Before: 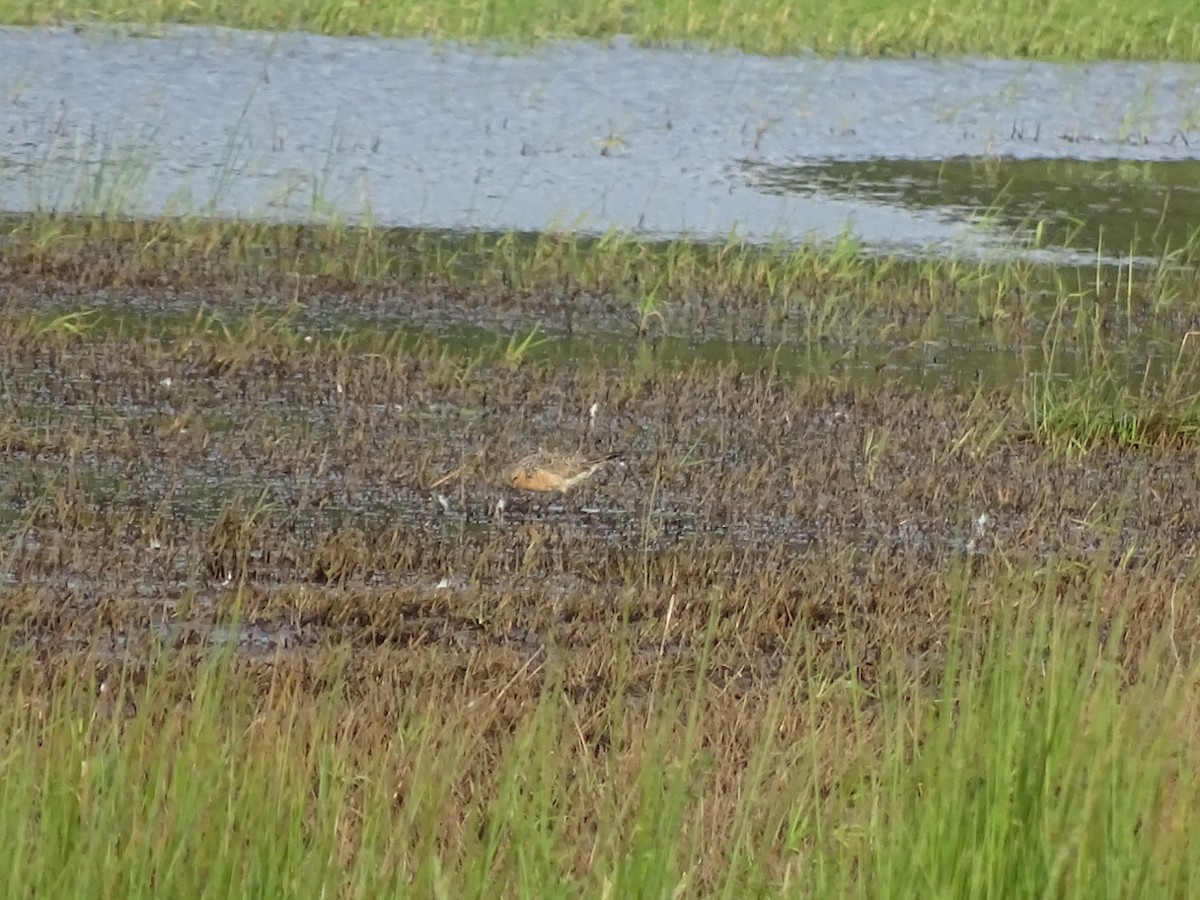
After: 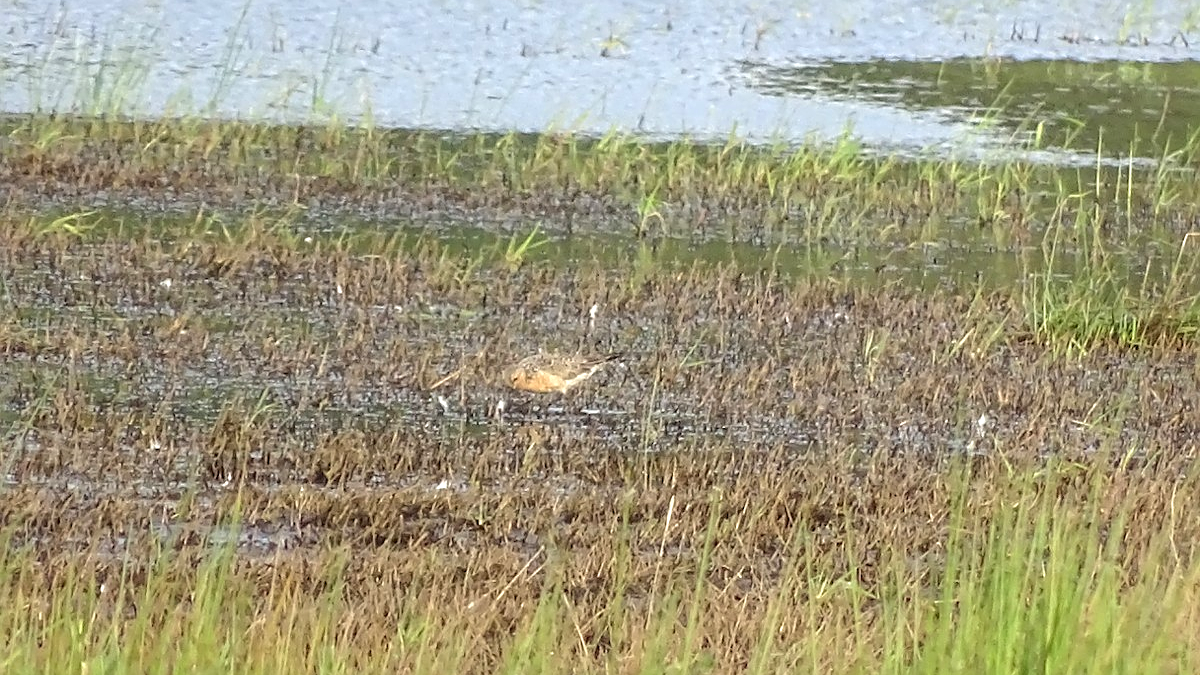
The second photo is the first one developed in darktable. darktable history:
sharpen: on, module defaults
local contrast: detail 110%
exposure: black level correction 0, exposure 0.697 EV, compensate exposure bias true, compensate highlight preservation false
crop: top 11.052%, bottom 13.939%
